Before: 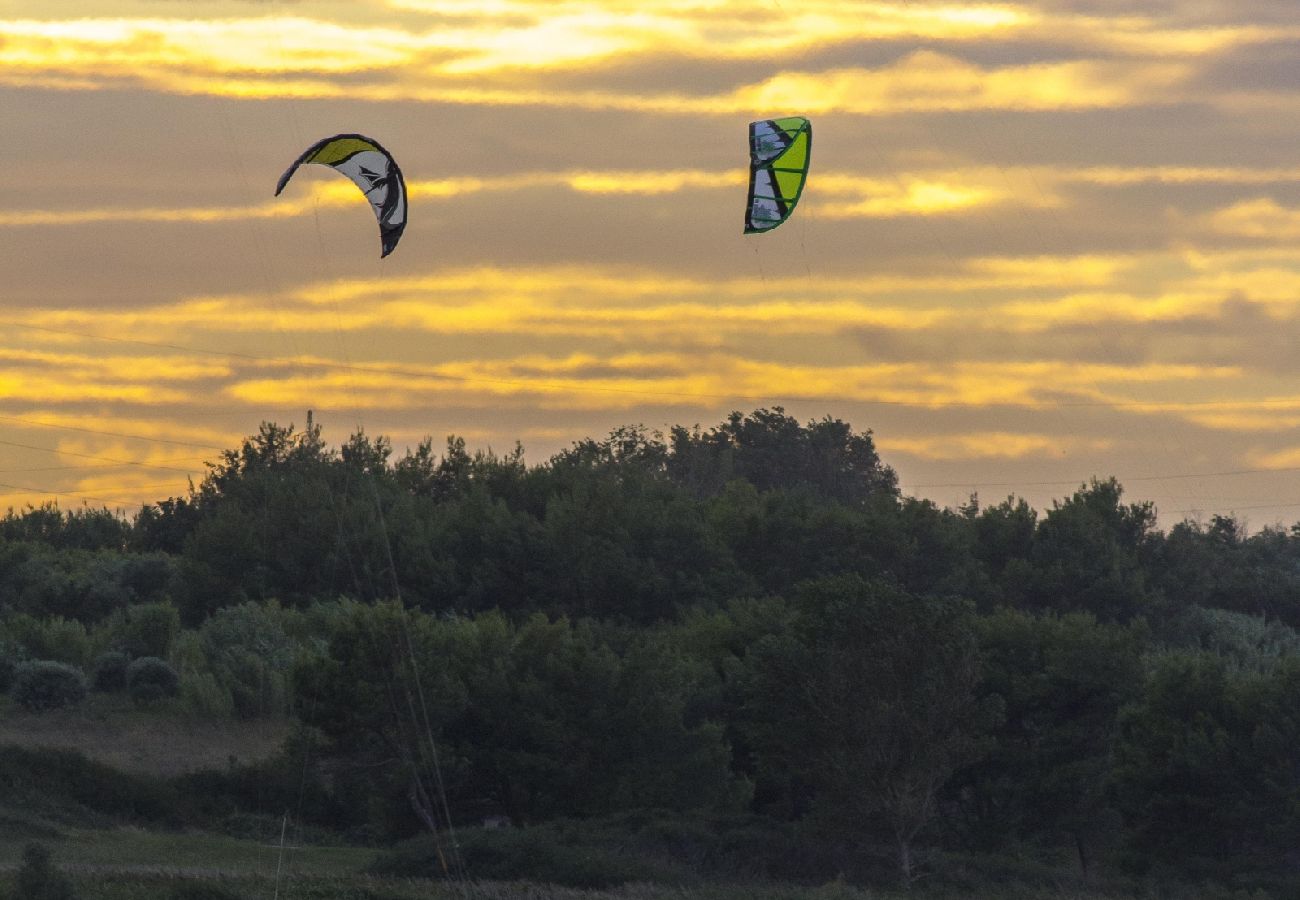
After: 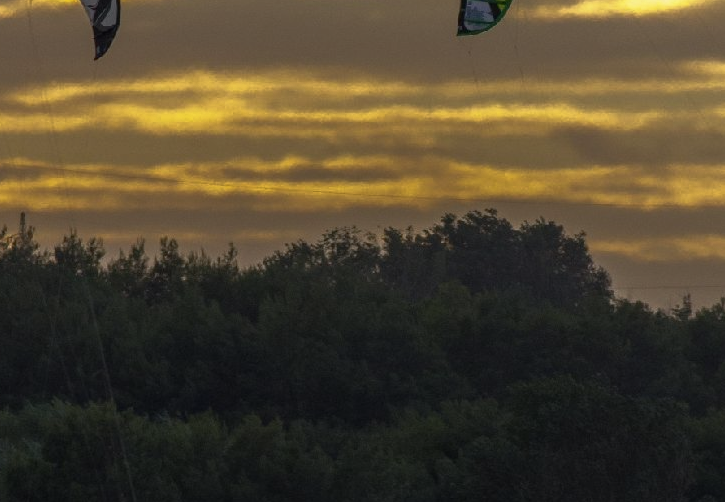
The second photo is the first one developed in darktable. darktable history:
base curve: curves: ch0 [(0, 0) (0.564, 0.291) (0.802, 0.731) (1, 1)]
crop and rotate: left 22.13%, top 22.054%, right 22.026%, bottom 22.102%
tone equalizer: on, module defaults
